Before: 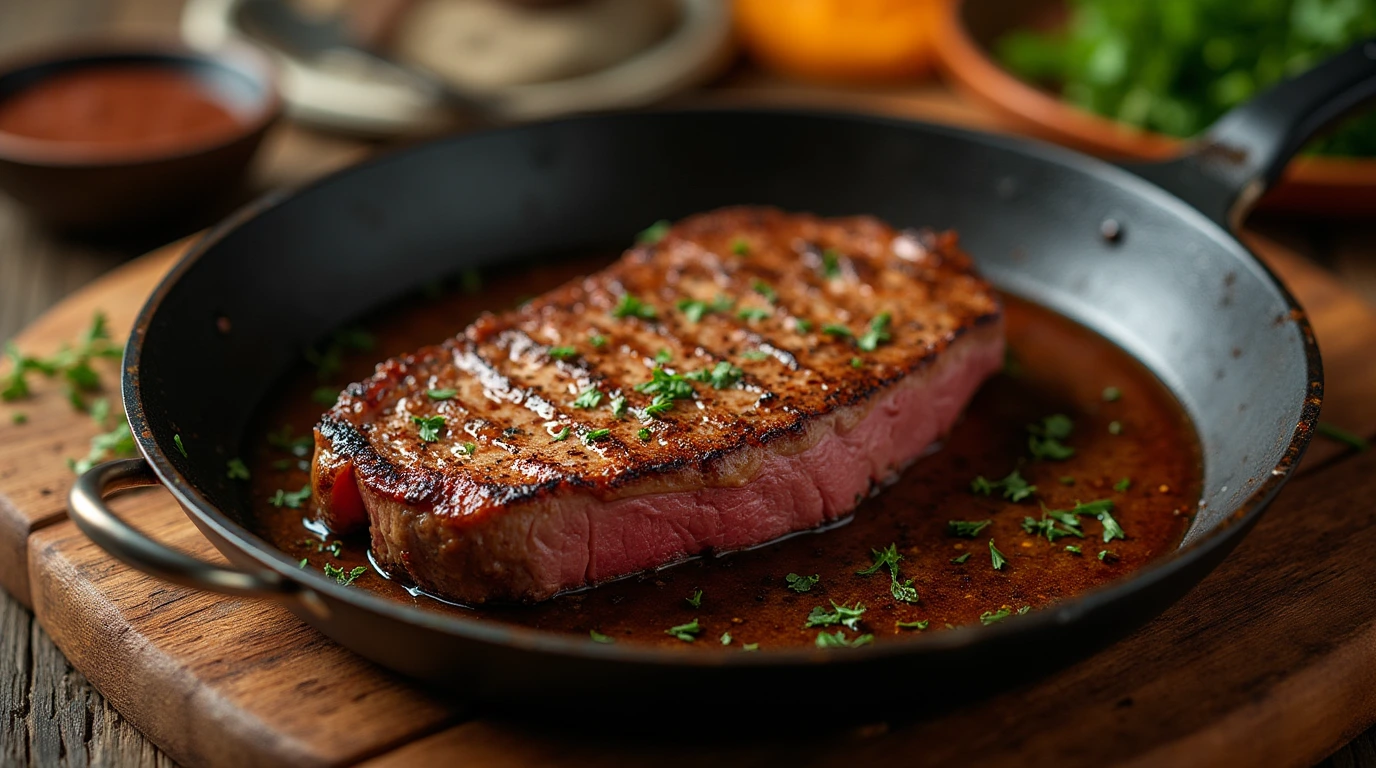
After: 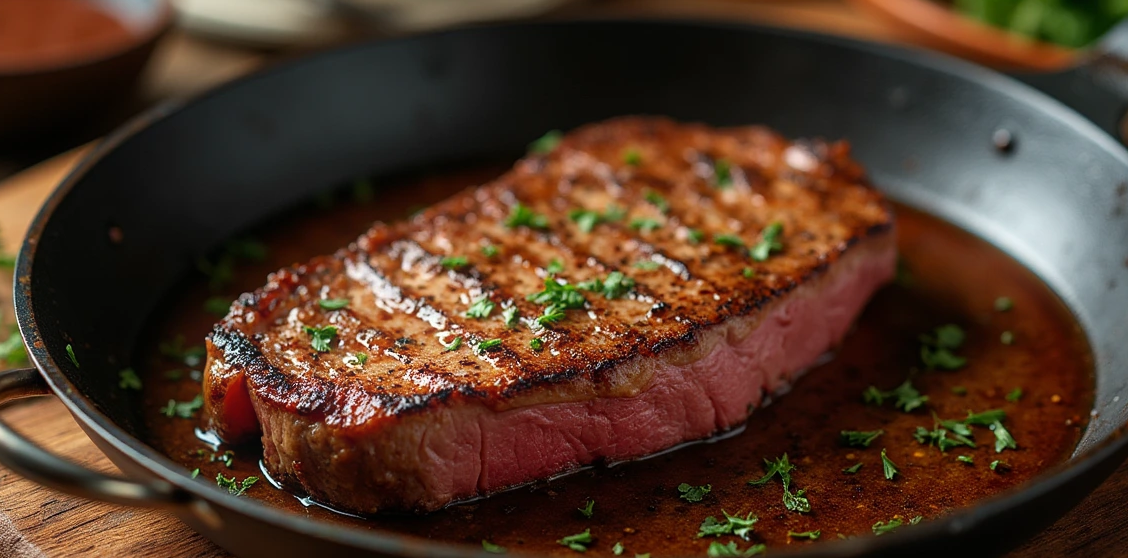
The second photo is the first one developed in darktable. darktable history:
crop: left 7.856%, top 11.836%, right 10.12%, bottom 15.387%
bloom: size 5%, threshold 95%, strength 15%
